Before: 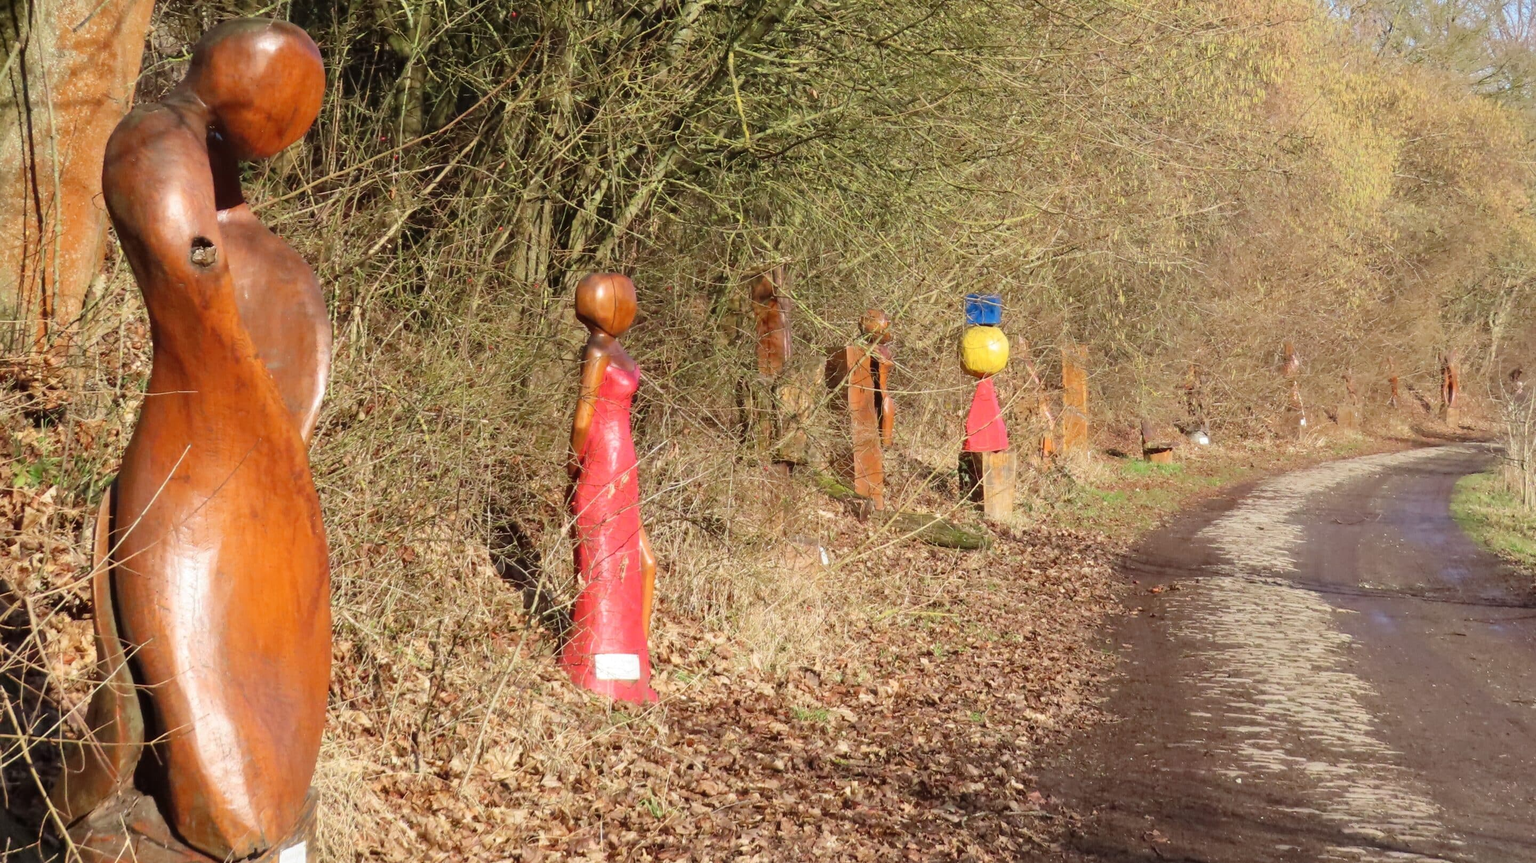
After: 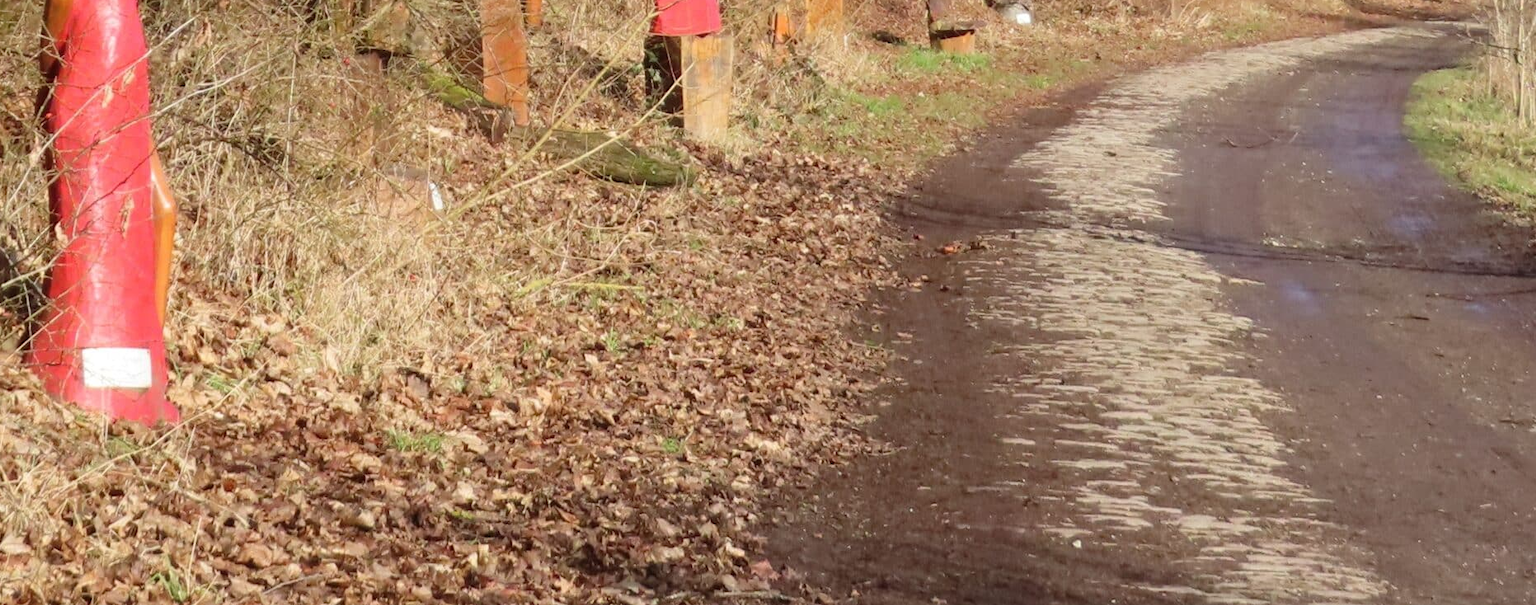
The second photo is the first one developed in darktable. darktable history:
crop and rotate: left 35.307%, top 49.733%, bottom 4.876%
